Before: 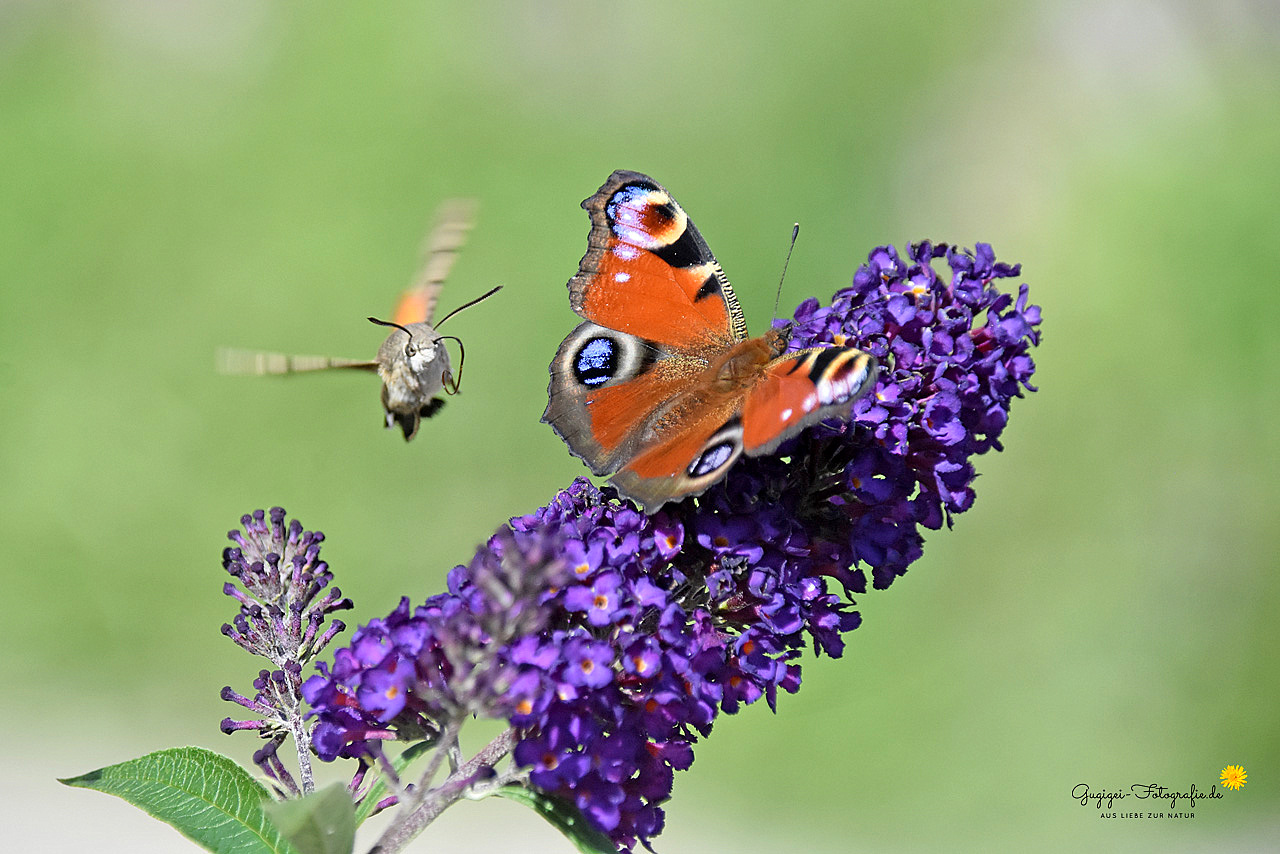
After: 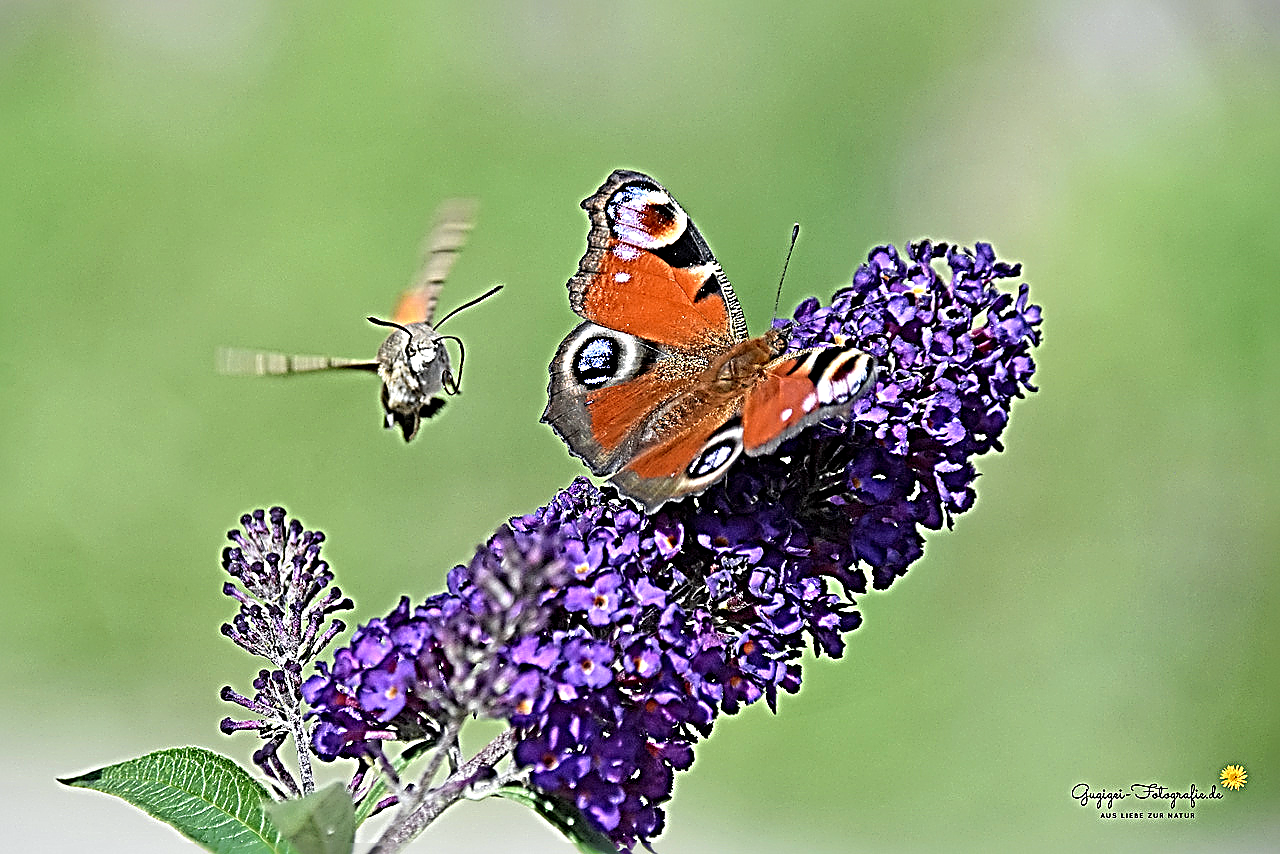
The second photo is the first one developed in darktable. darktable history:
sharpen: radius 4.001, amount 2
white balance: red 0.986, blue 1.01
